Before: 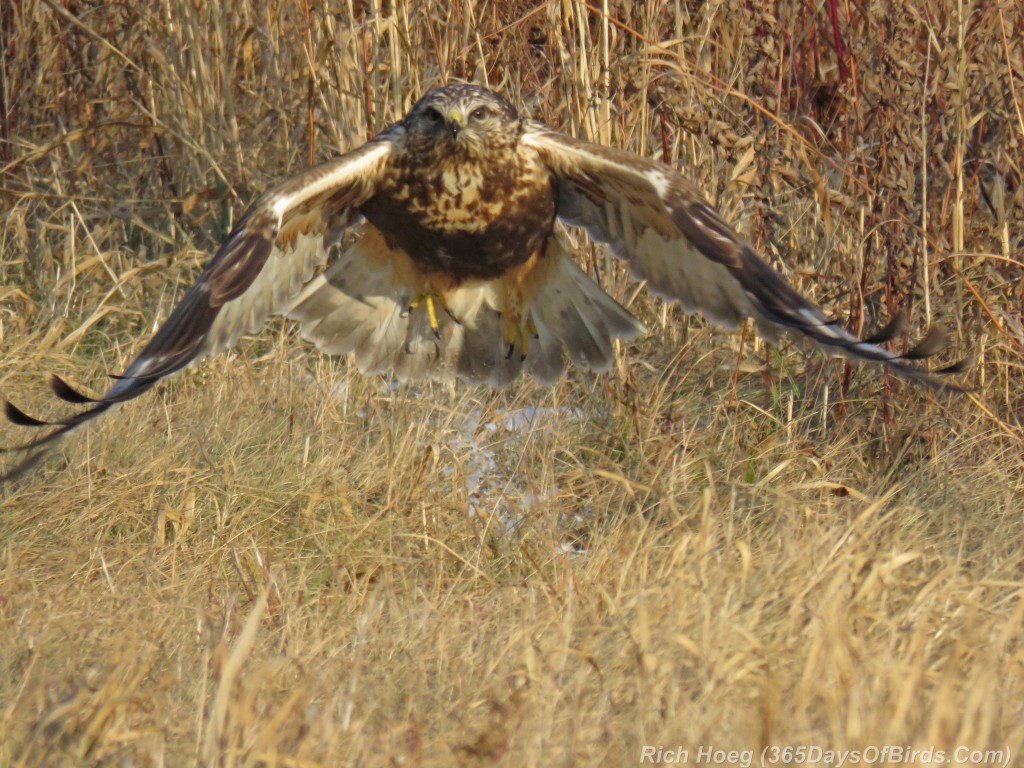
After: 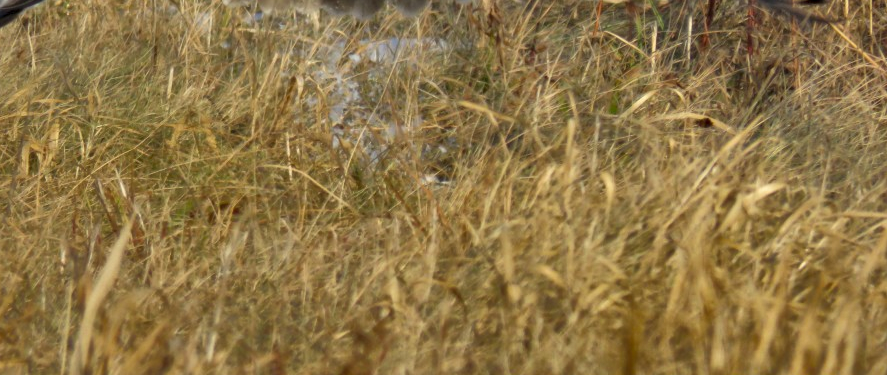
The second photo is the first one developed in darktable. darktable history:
shadows and highlights: radius 123.98, shadows 100, white point adjustment -3, highlights -100, highlights color adjustment 89.84%, soften with gaussian
contrast equalizer: y [[0.536, 0.565, 0.581, 0.516, 0.52, 0.491], [0.5 ×6], [0.5 ×6], [0 ×6], [0 ×6]]
crop and rotate: left 13.306%, top 48.129%, bottom 2.928%
